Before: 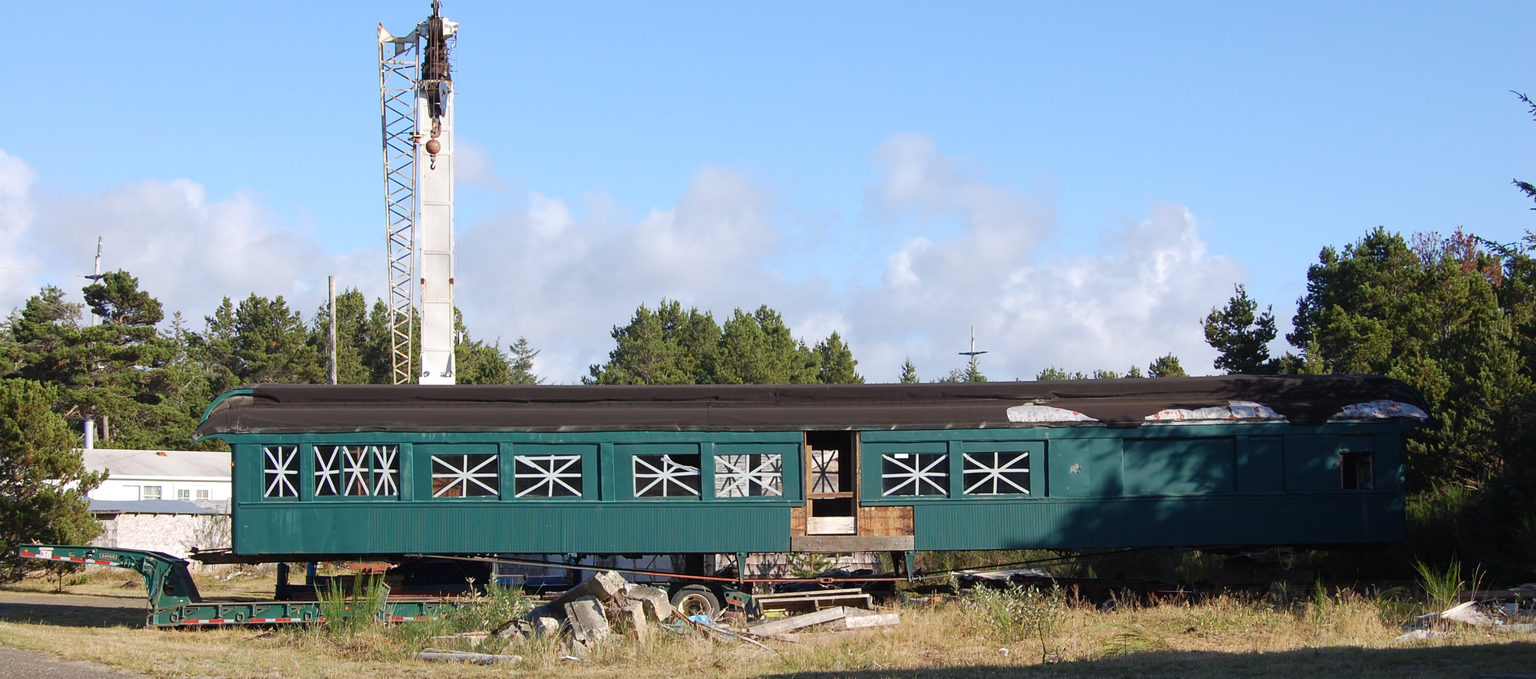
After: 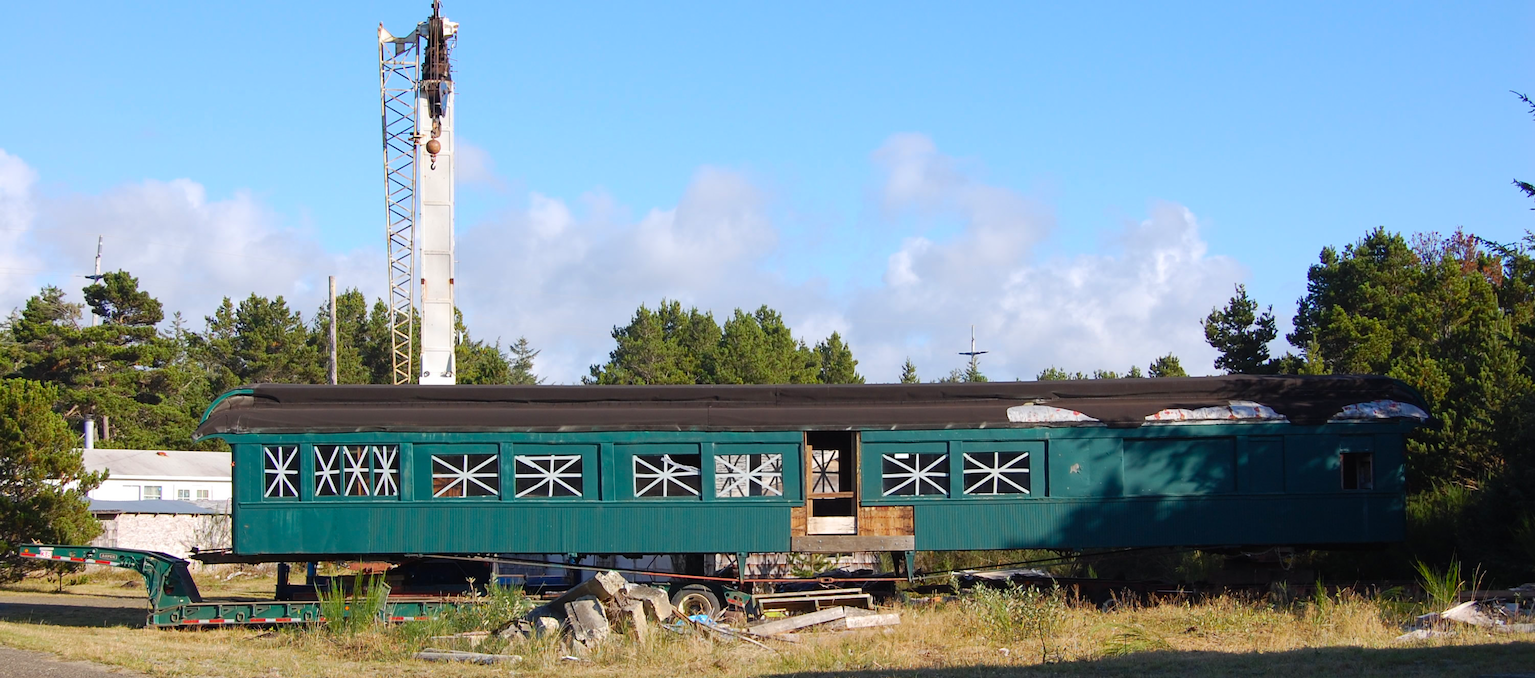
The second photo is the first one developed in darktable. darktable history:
color balance rgb: linear chroma grading › global chroma 19.711%, perceptual saturation grading › global saturation 0.828%, global vibrance 11.129%
